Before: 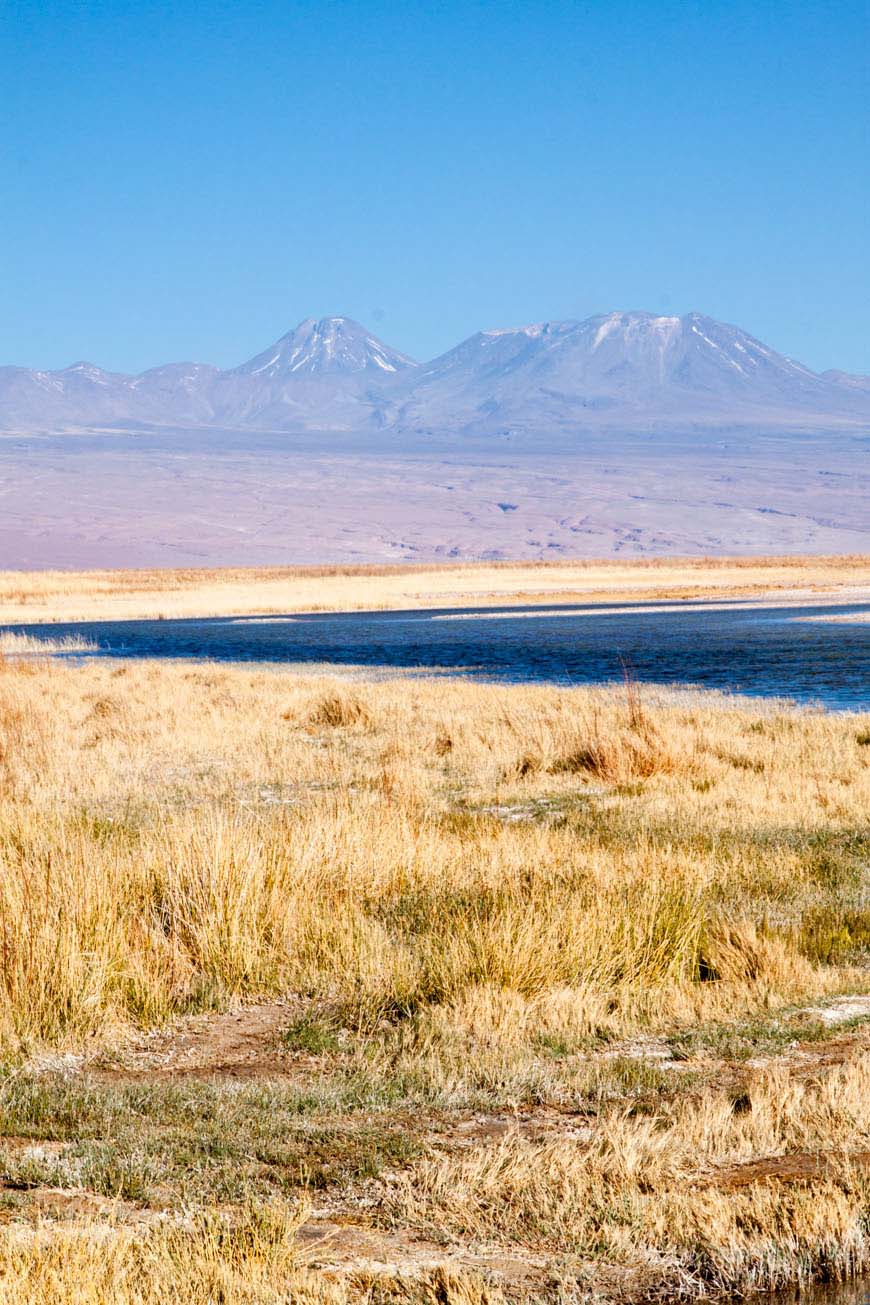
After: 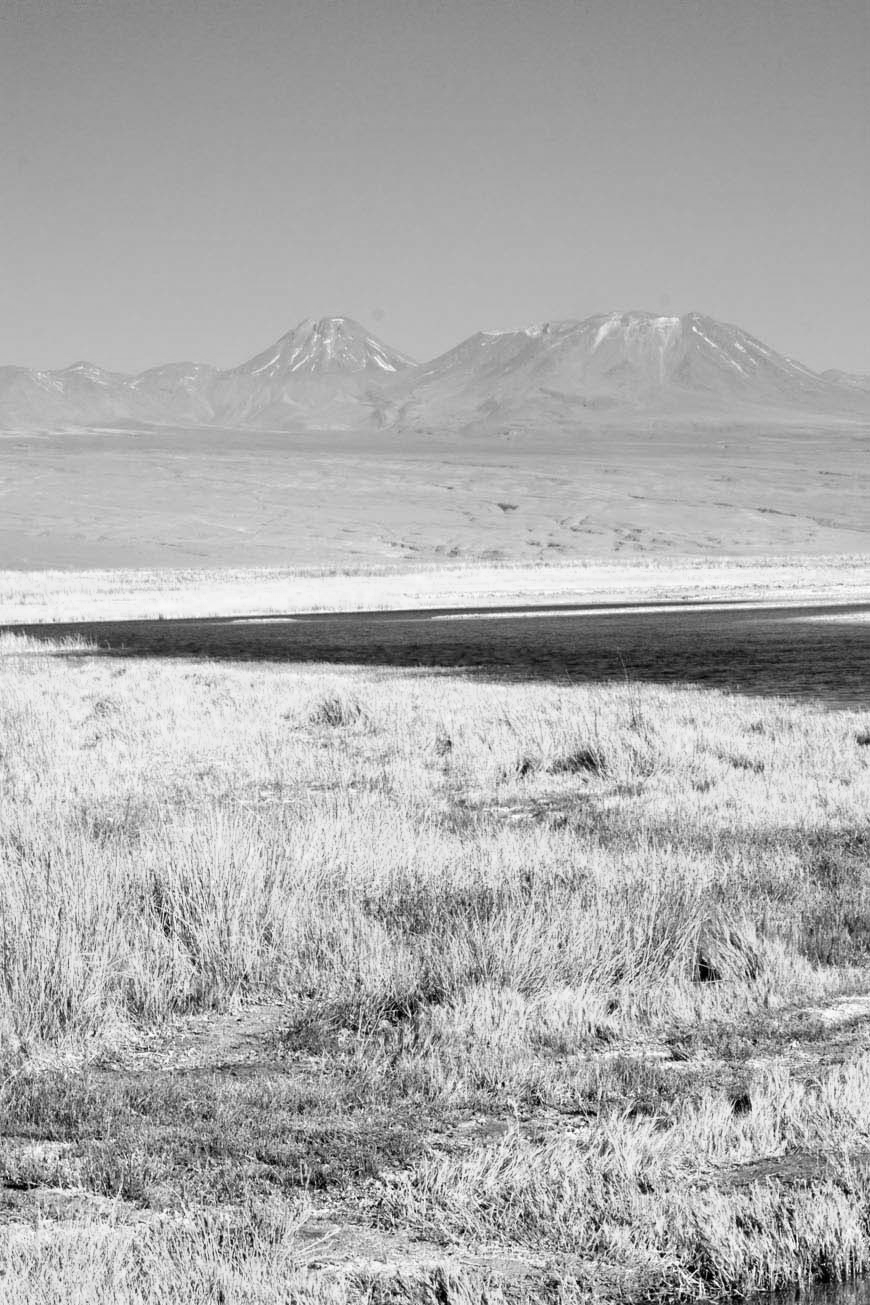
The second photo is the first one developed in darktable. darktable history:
color balance rgb: perceptual saturation grading › global saturation 10%
color zones: curves: ch0 [(0.004, 0.588) (0.116, 0.636) (0.259, 0.476) (0.423, 0.464) (0.75, 0.5)]; ch1 [(0, 0) (0.143, 0) (0.286, 0) (0.429, 0) (0.571, 0) (0.714, 0) (0.857, 0)]
